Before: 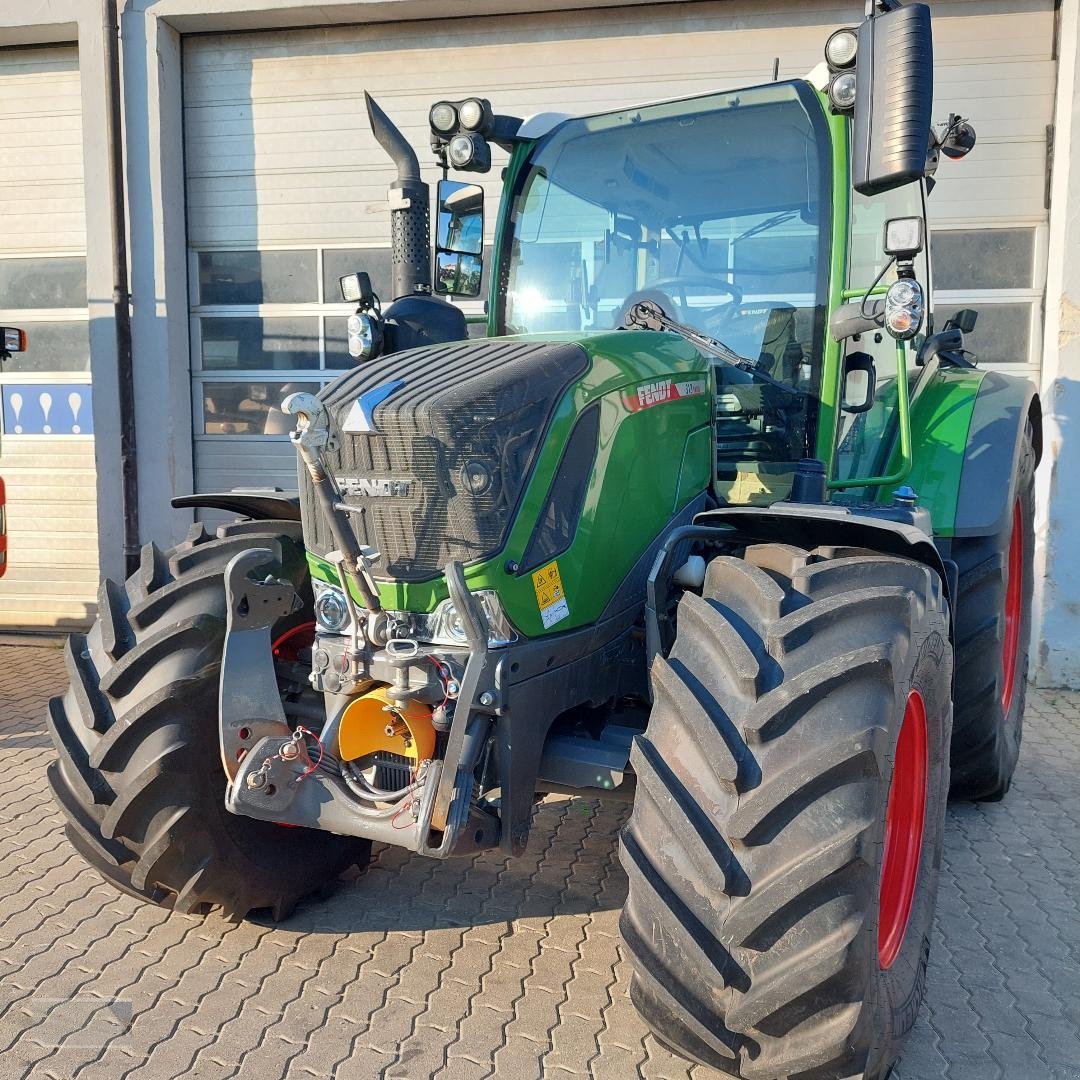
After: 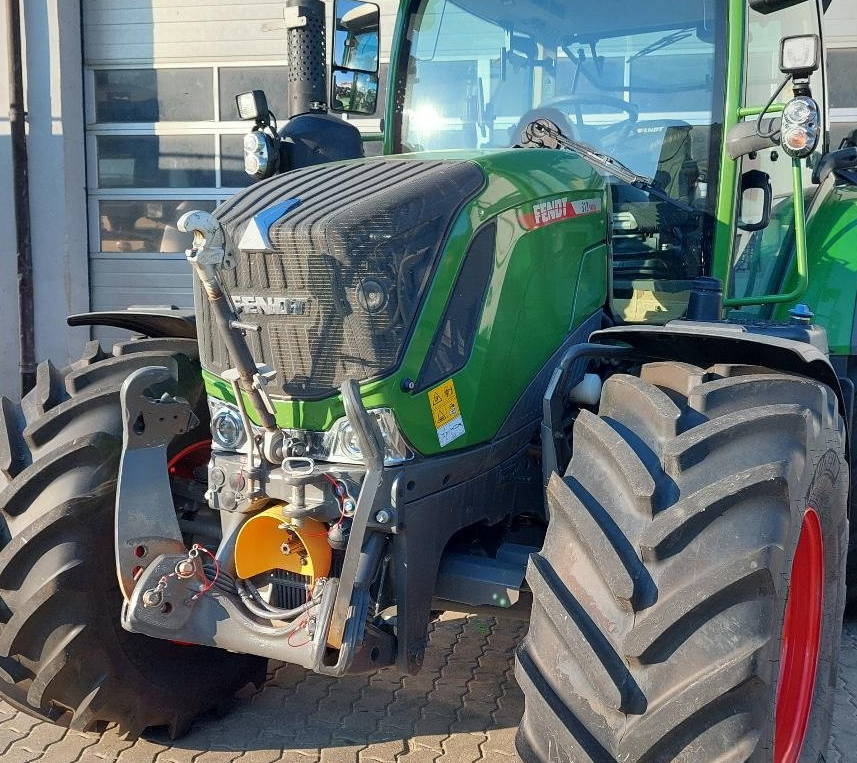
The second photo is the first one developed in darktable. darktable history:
crop: left 9.712%, top 16.928%, right 10.845%, bottom 12.332%
split-toning: shadows › saturation 0.61, highlights › saturation 0.58, balance -28.74, compress 87.36%
